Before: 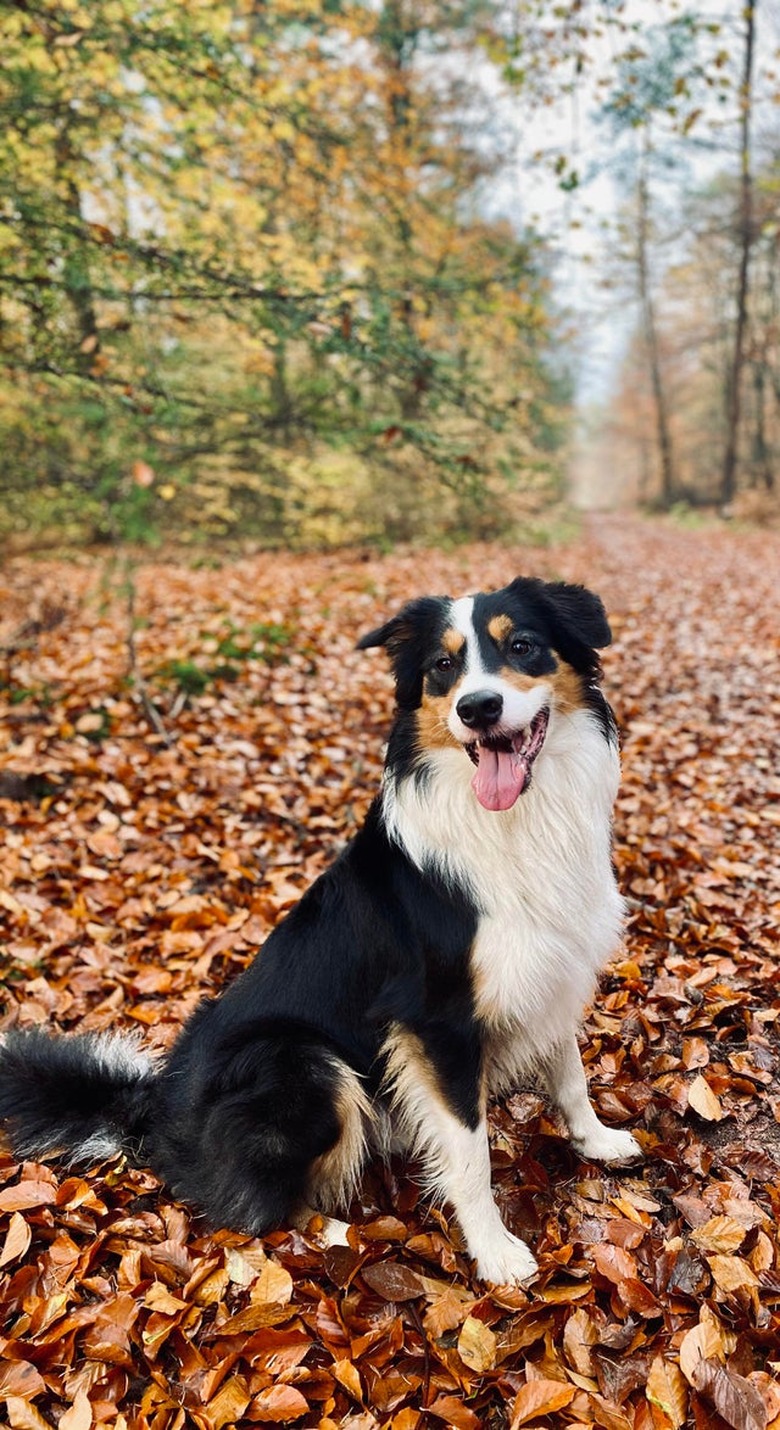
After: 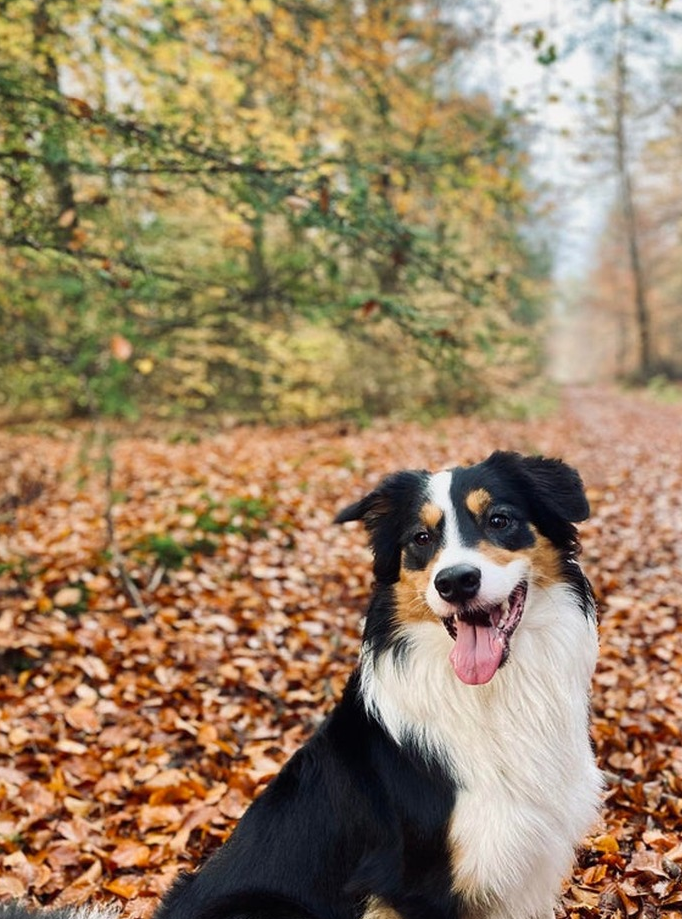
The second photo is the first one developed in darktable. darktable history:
crop: left 2.914%, top 8.83%, right 9.623%, bottom 26.861%
